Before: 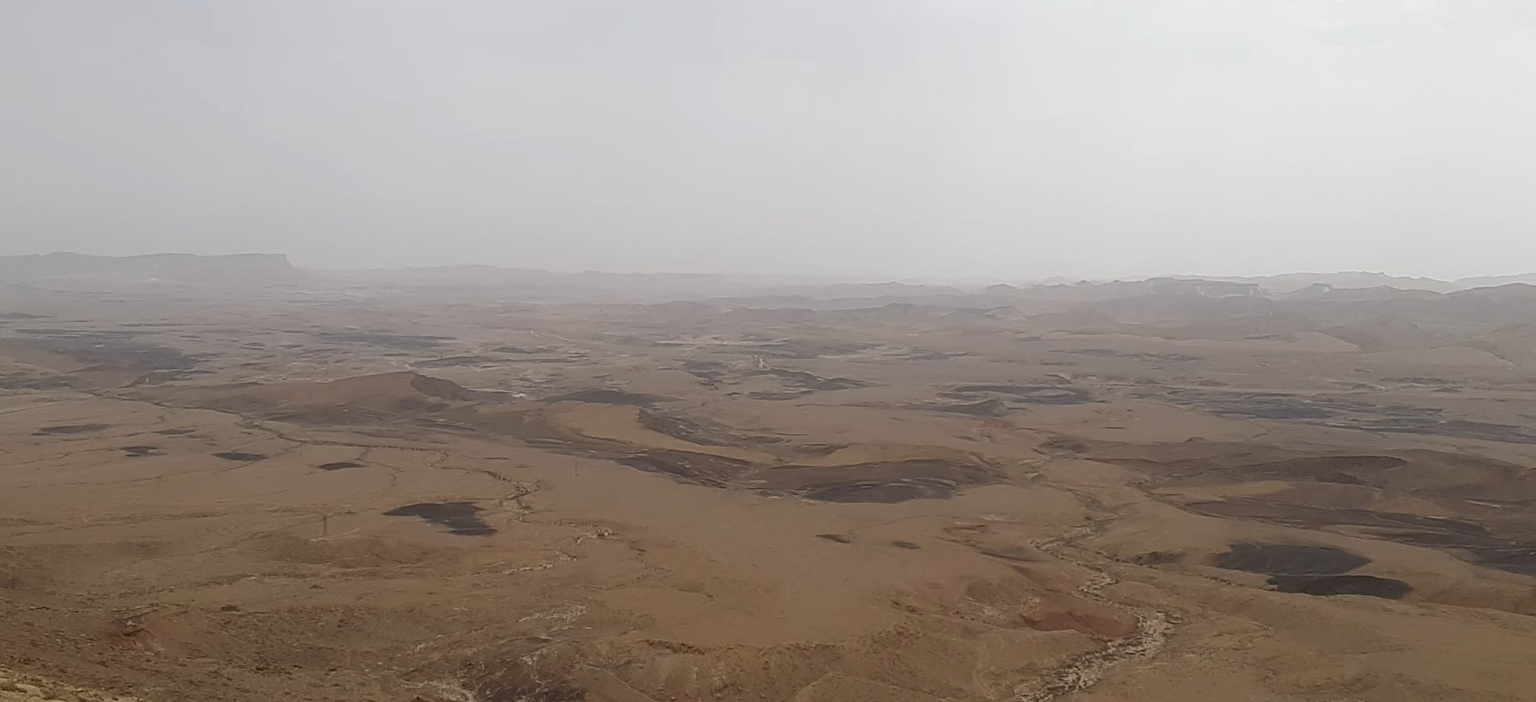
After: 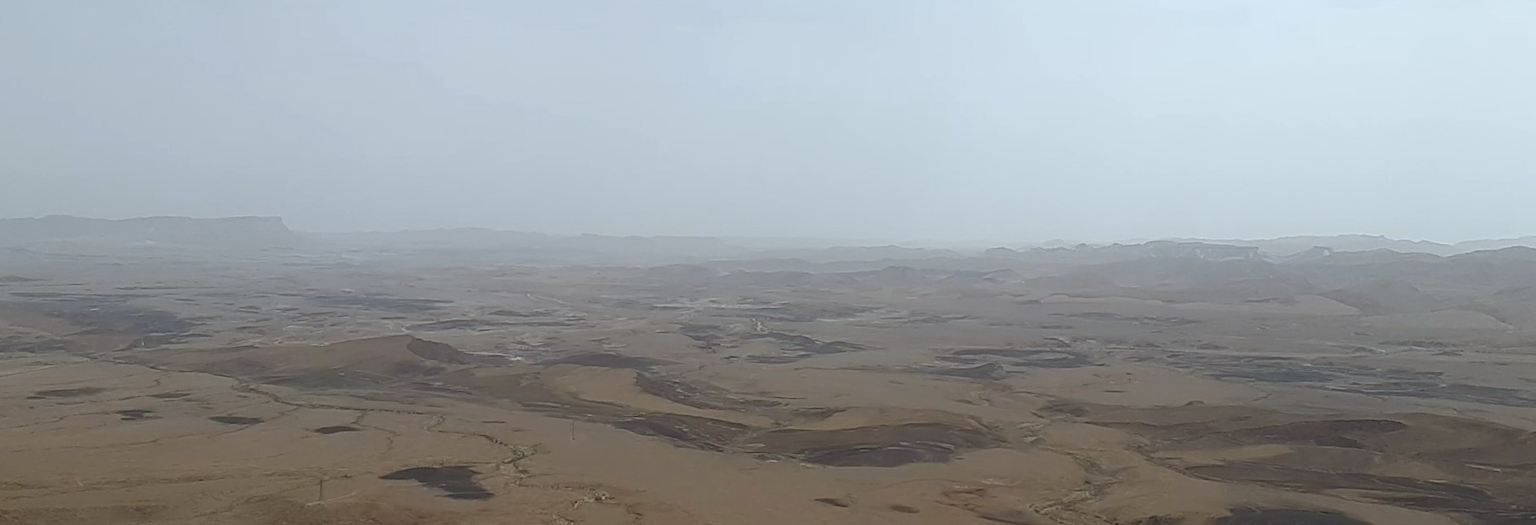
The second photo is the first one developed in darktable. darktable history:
white balance: red 0.925, blue 1.046
crop: left 0.387%, top 5.469%, bottom 19.809%
